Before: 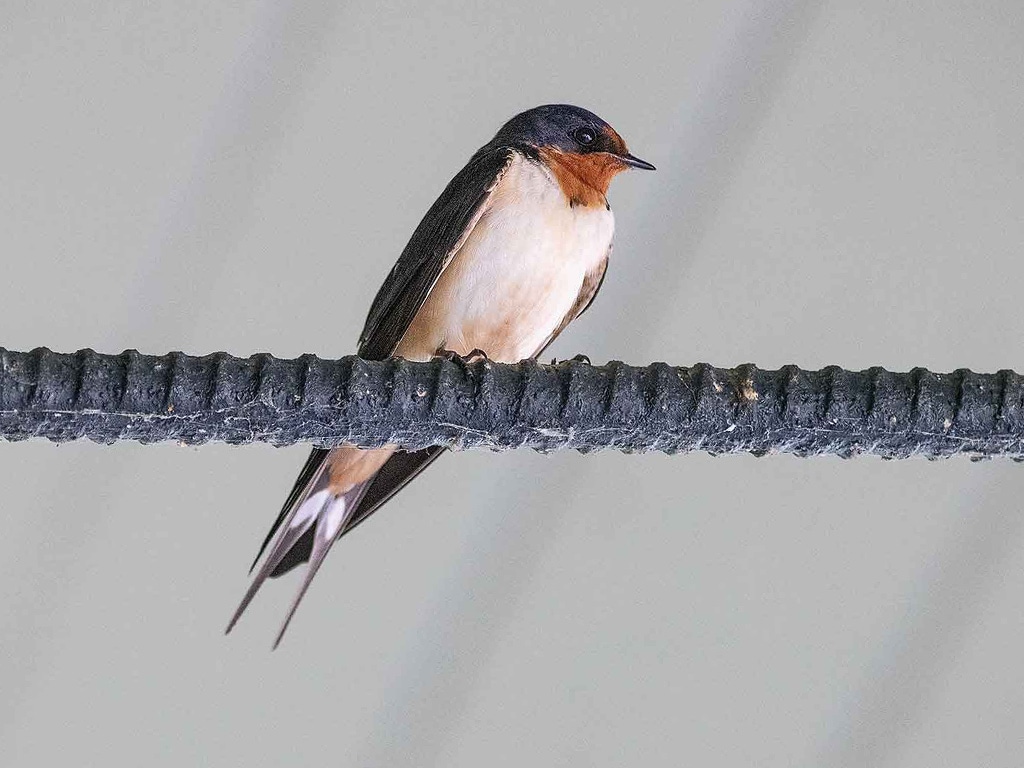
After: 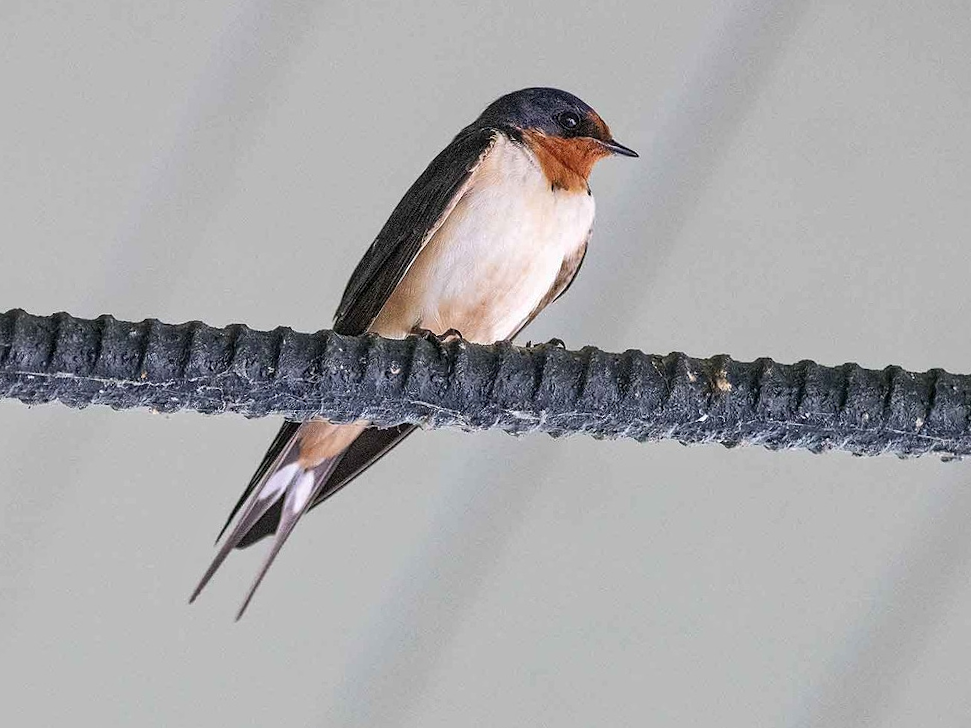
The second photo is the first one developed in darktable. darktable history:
local contrast: mode bilateral grid, contrast 28, coarseness 16, detail 115%, midtone range 0.2
crop and rotate: angle -2.38°
